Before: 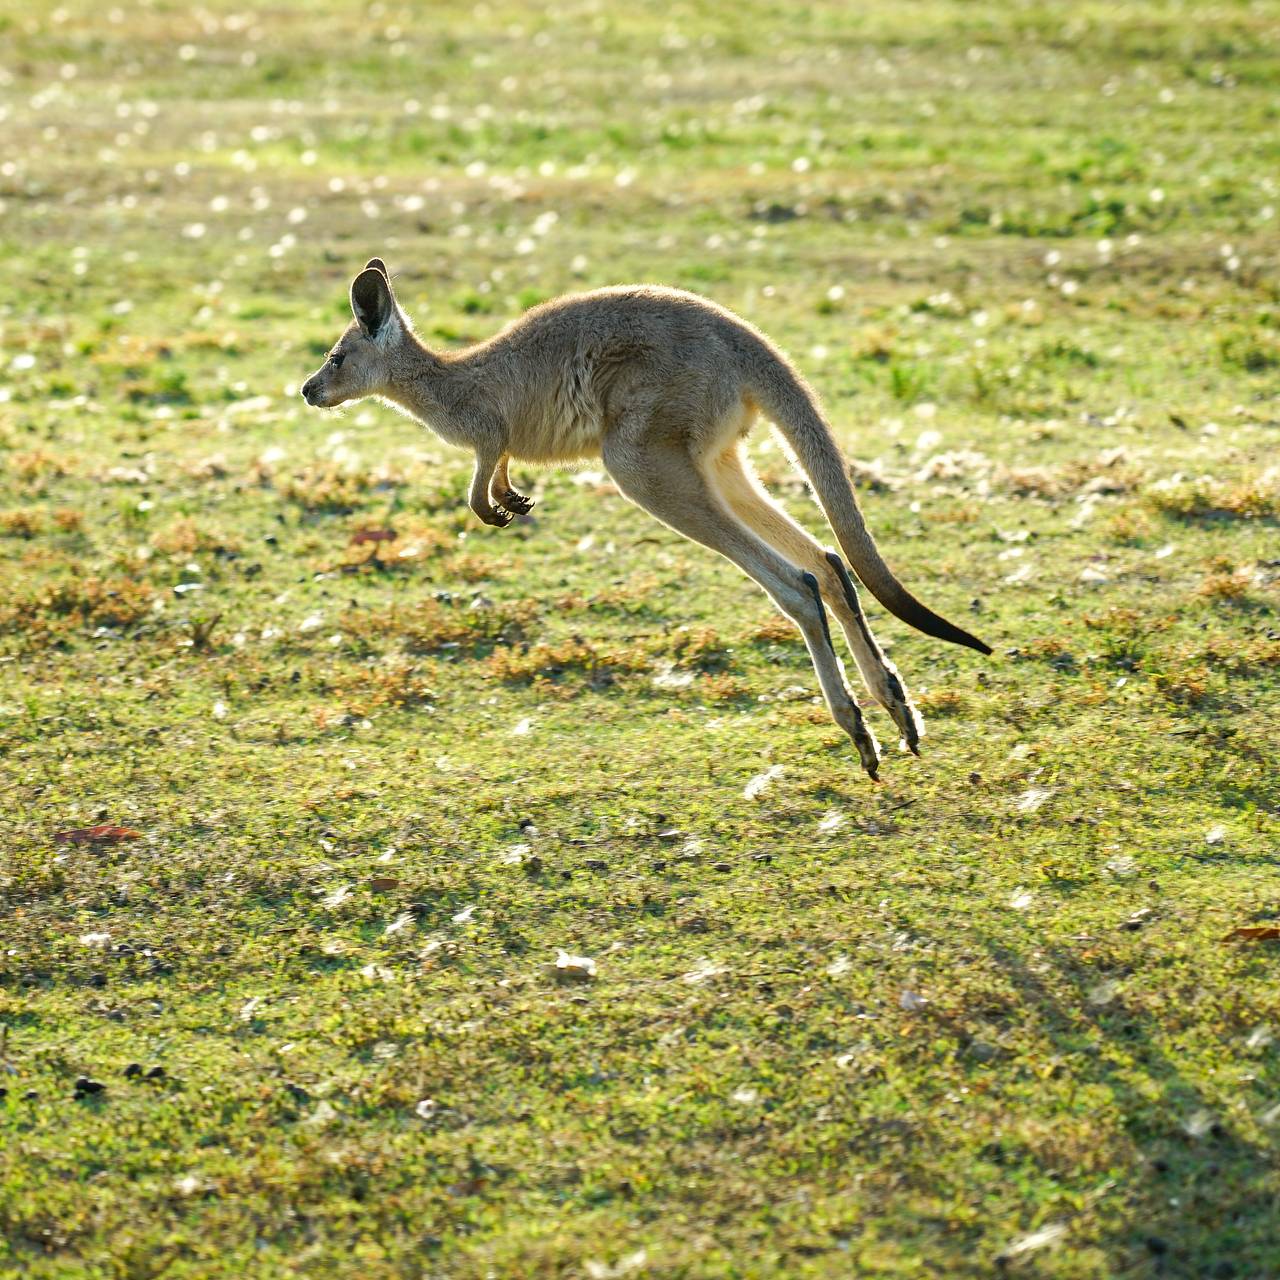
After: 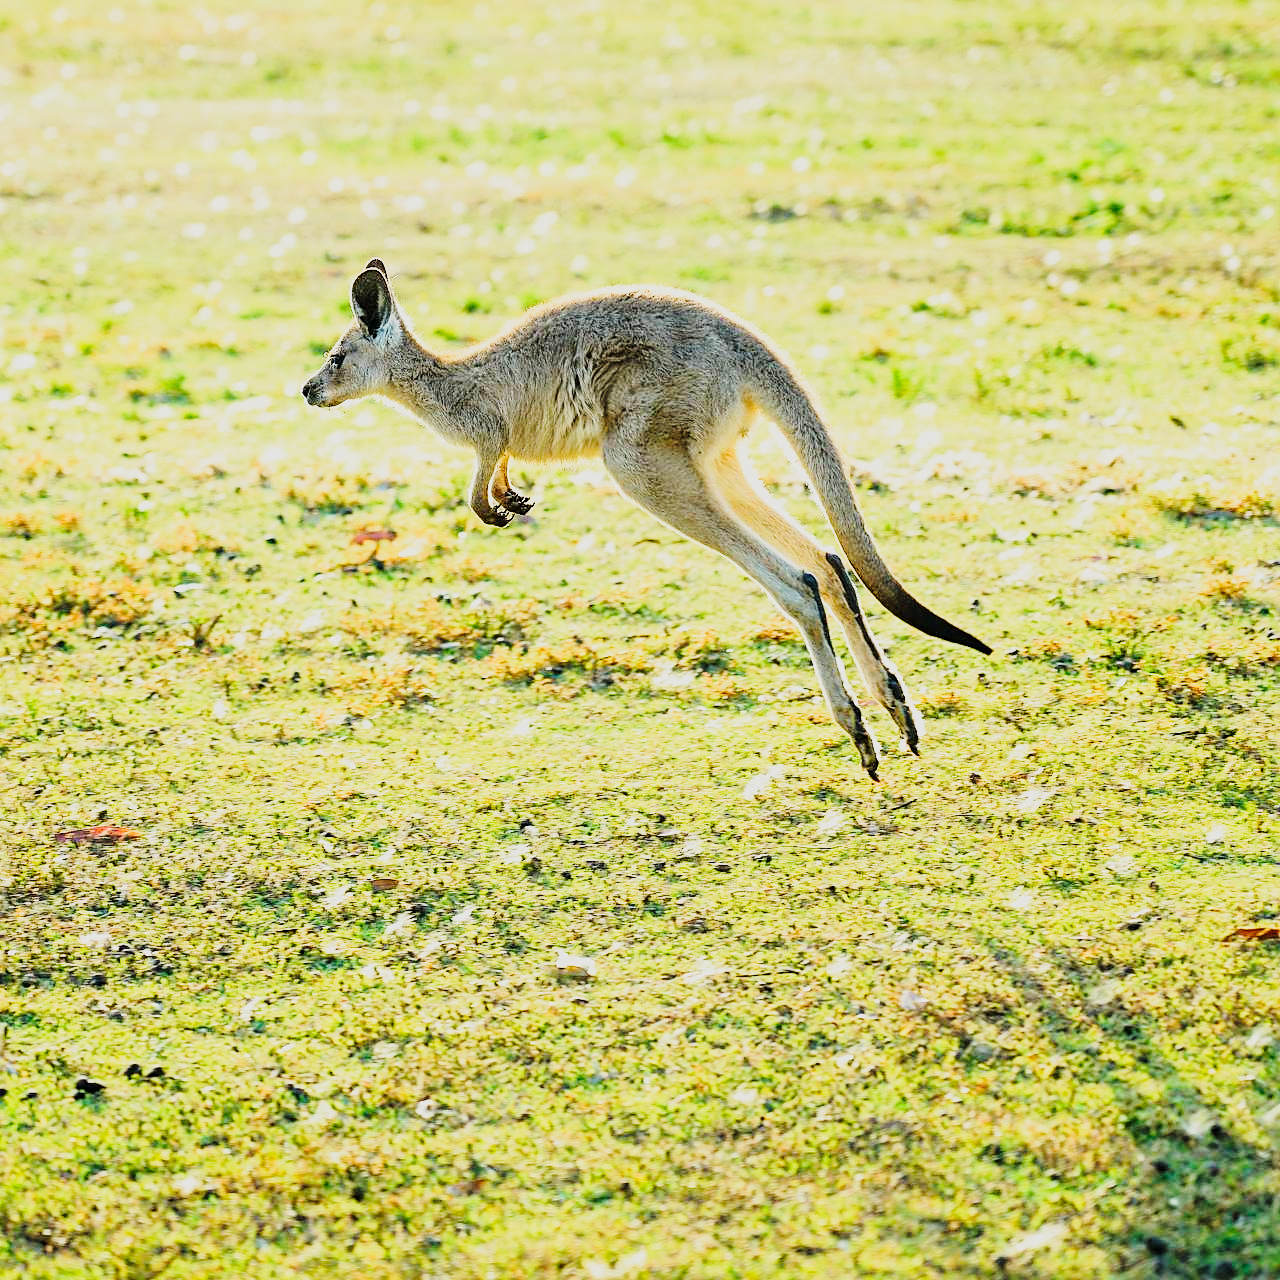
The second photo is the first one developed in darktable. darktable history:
base curve: curves: ch0 [(0, 0) (0.028, 0.03) (0.121, 0.232) (0.46, 0.748) (0.859, 0.968) (1, 1)], preserve colors none
sharpen: on, module defaults
tone curve: curves: ch0 [(0, 0) (0.048, 0.024) (0.099, 0.082) (0.227, 0.255) (0.407, 0.482) (0.543, 0.634) (0.719, 0.77) (0.837, 0.843) (1, 0.906)]; ch1 [(0, 0) (0.3, 0.268) (0.404, 0.374) (0.475, 0.463) (0.501, 0.499) (0.514, 0.502) (0.551, 0.541) (0.643, 0.648) (0.682, 0.674) (0.802, 0.812) (1, 1)]; ch2 [(0, 0) (0.259, 0.207) (0.323, 0.311) (0.364, 0.368) (0.442, 0.461) (0.498, 0.498) (0.531, 0.528) (0.581, 0.602) (0.629, 0.659) (0.768, 0.728) (1, 1)], color space Lab, linked channels, preserve colors none
